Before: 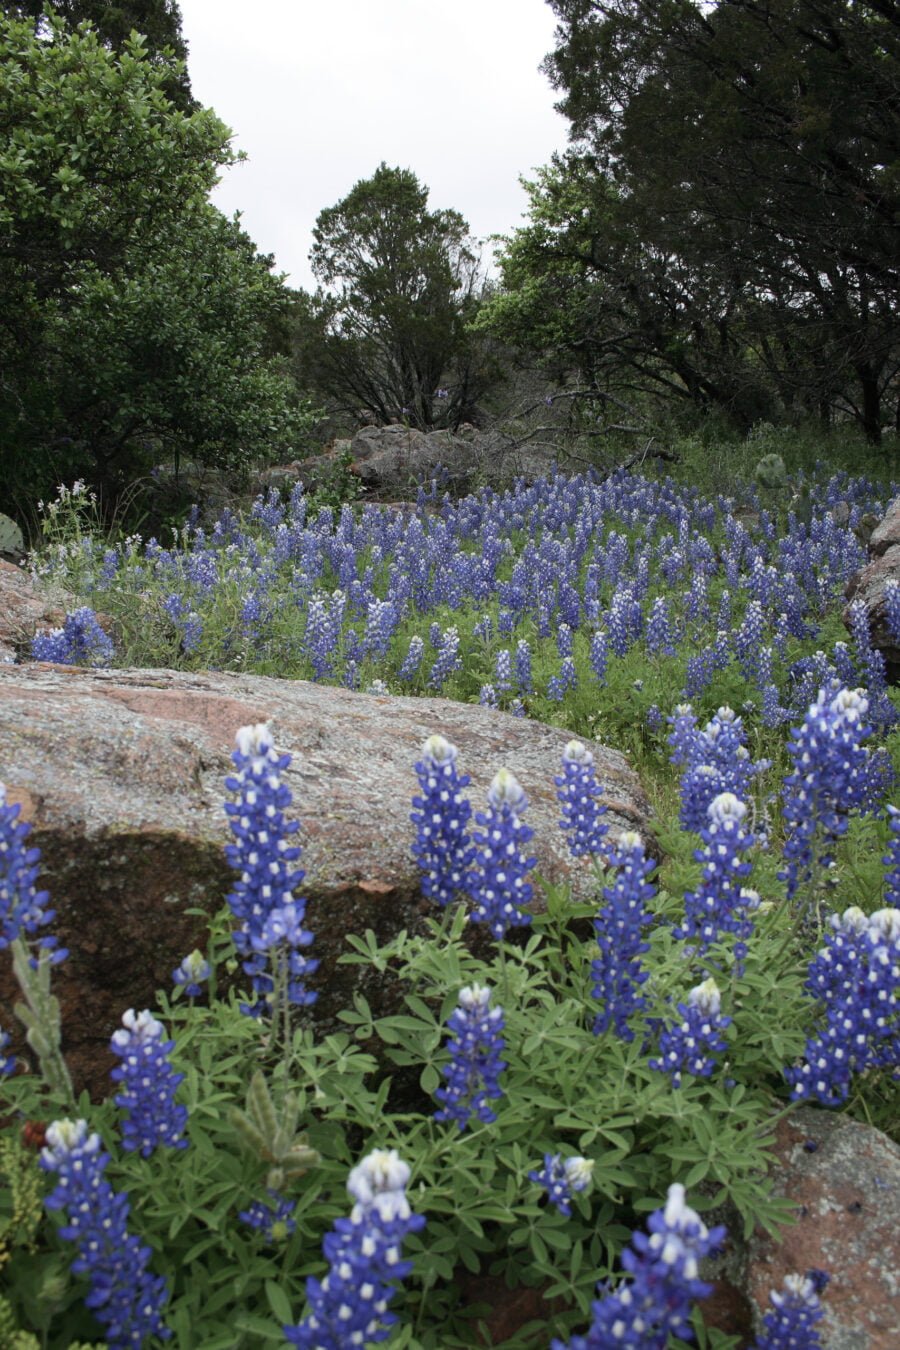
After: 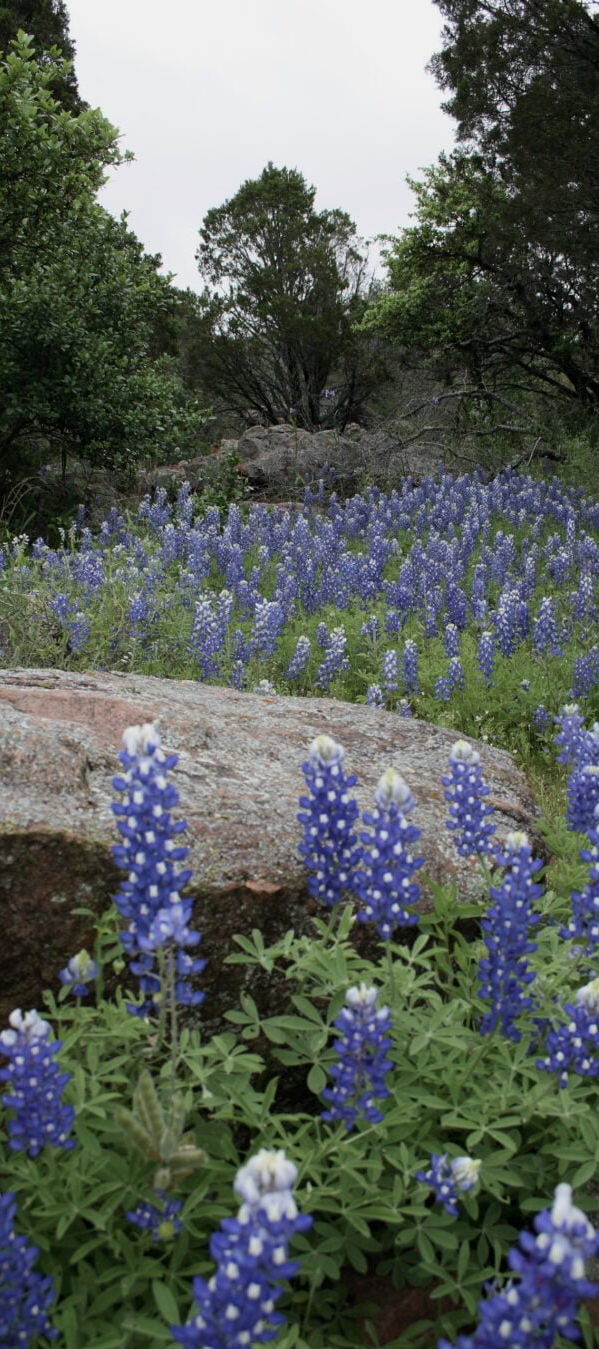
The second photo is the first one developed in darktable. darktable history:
crop and rotate: left 12.648%, right 20.685%
exposure: black level correction 0.001, exposure -0.2 EV, compensate highlight preservation false
